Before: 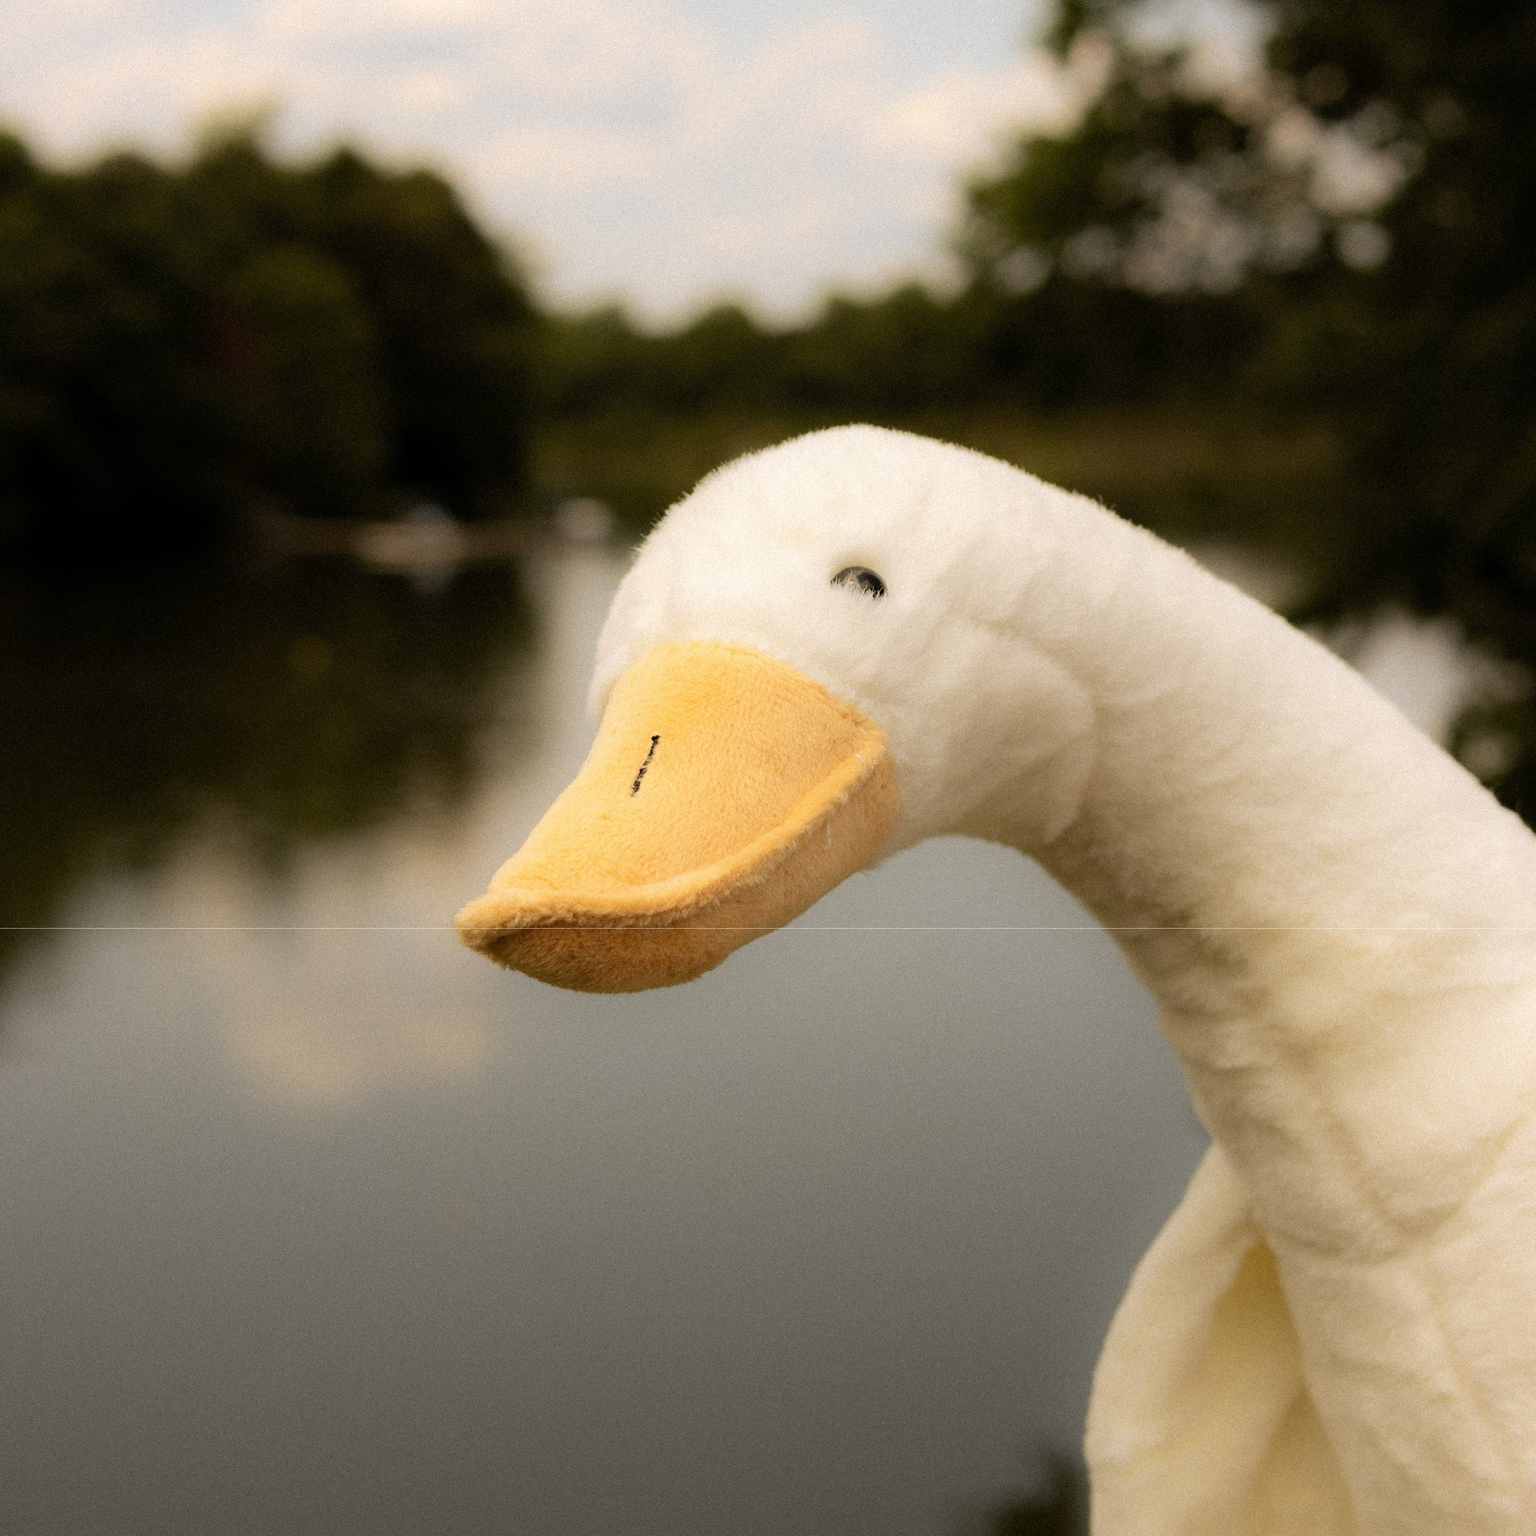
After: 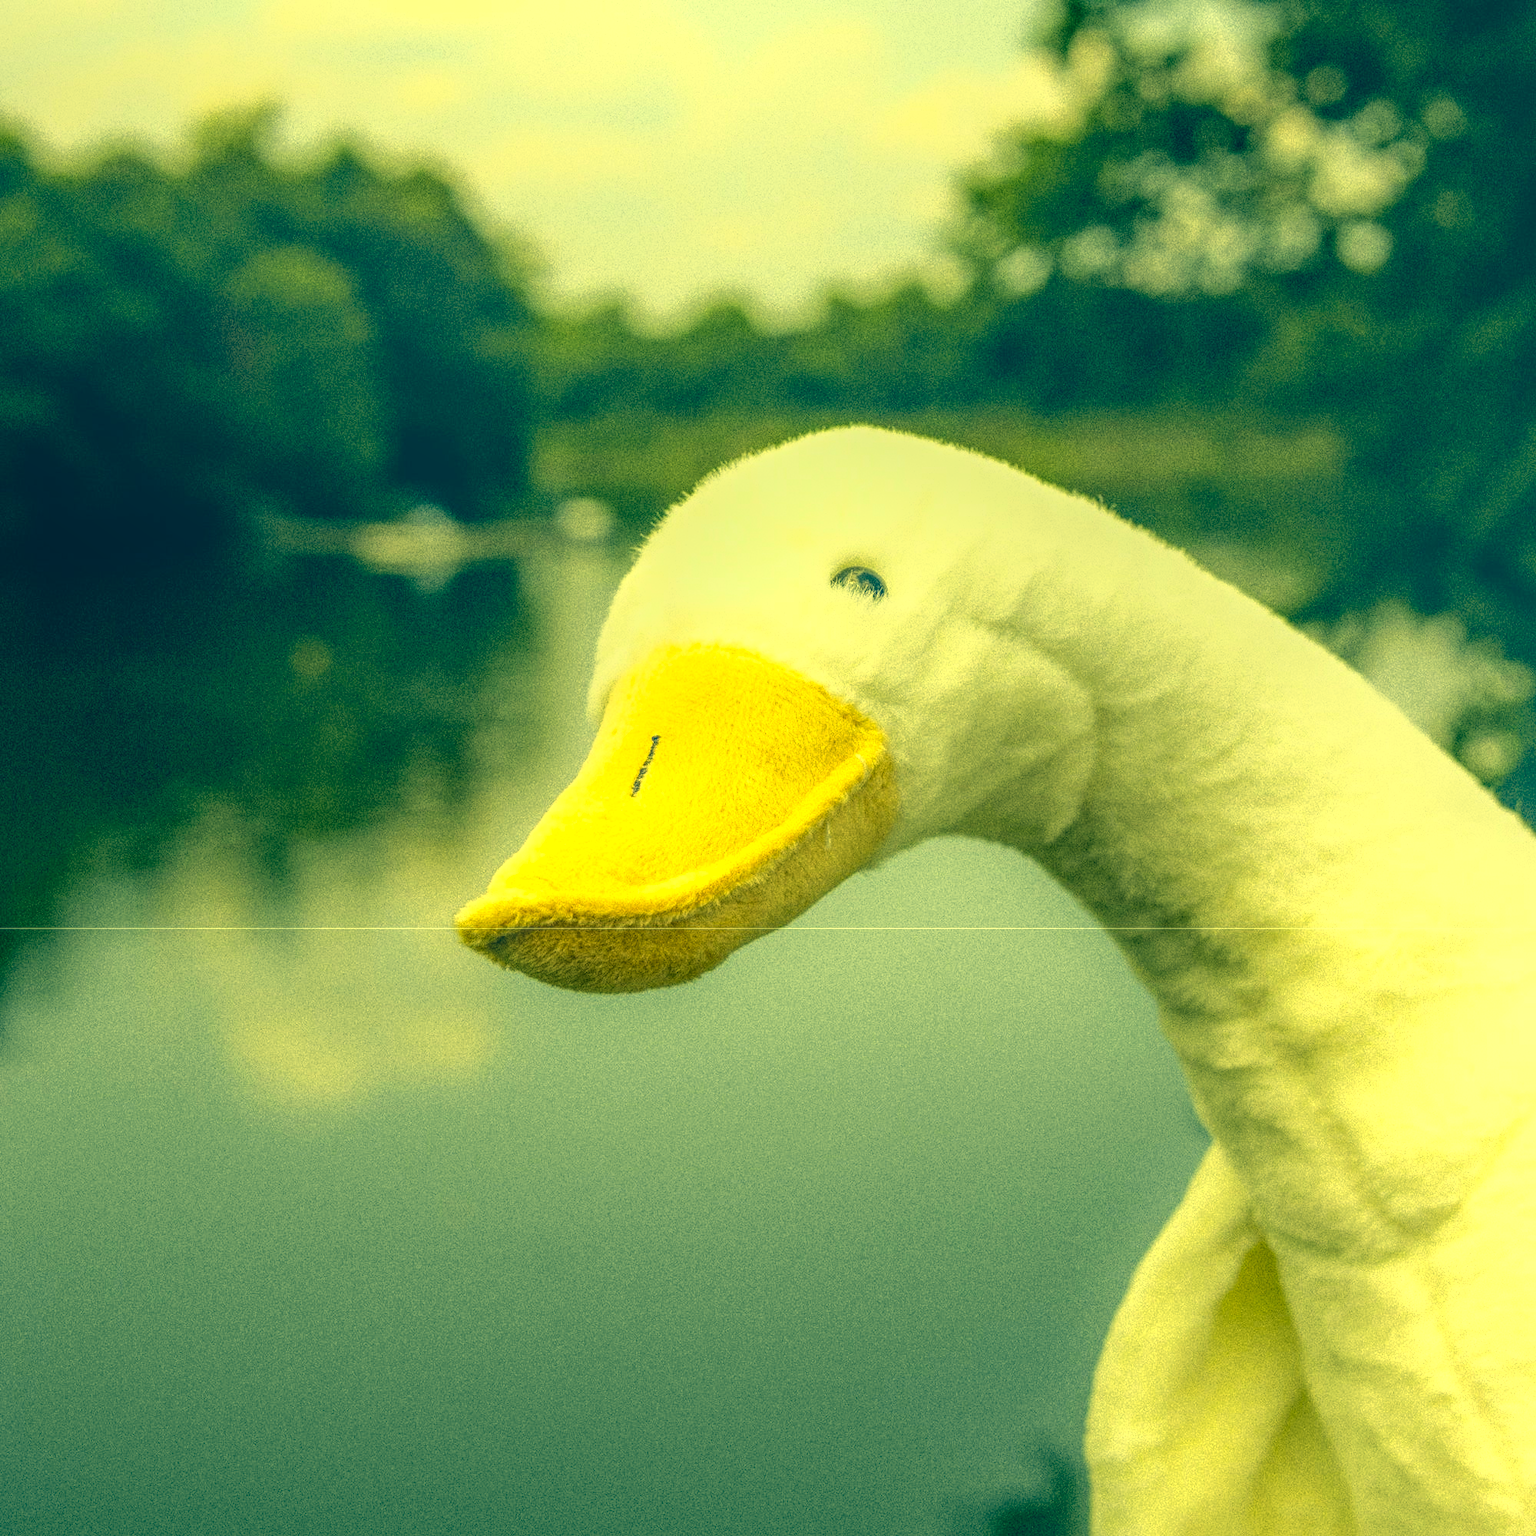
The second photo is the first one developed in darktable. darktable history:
local contrast: highlights 3%, shadows 6%, detail 199%, midtone range 0.246
color calibration: x 0.334, y 0.348, temperature 5409.74 K
color correction: highlights a* -16.36, highlights b* 39.92, shadows a* -39.81, shadows b* -26
exposure: exposure 0.777 EV, compensate exposure bias true, compensate highlight preservation false
